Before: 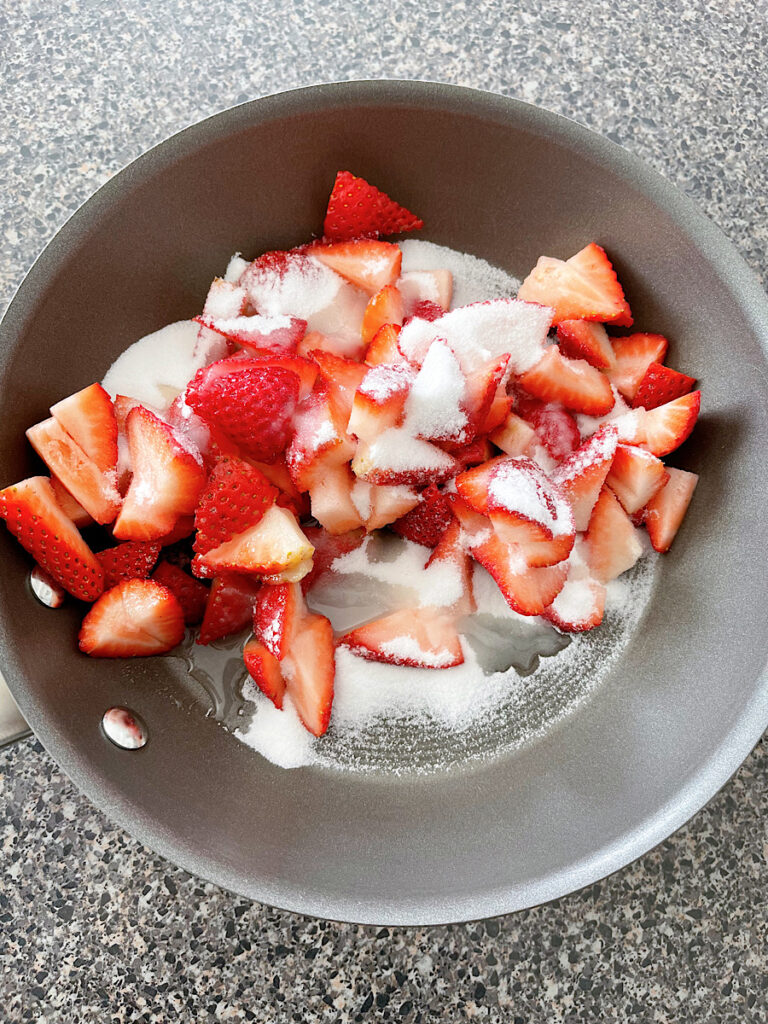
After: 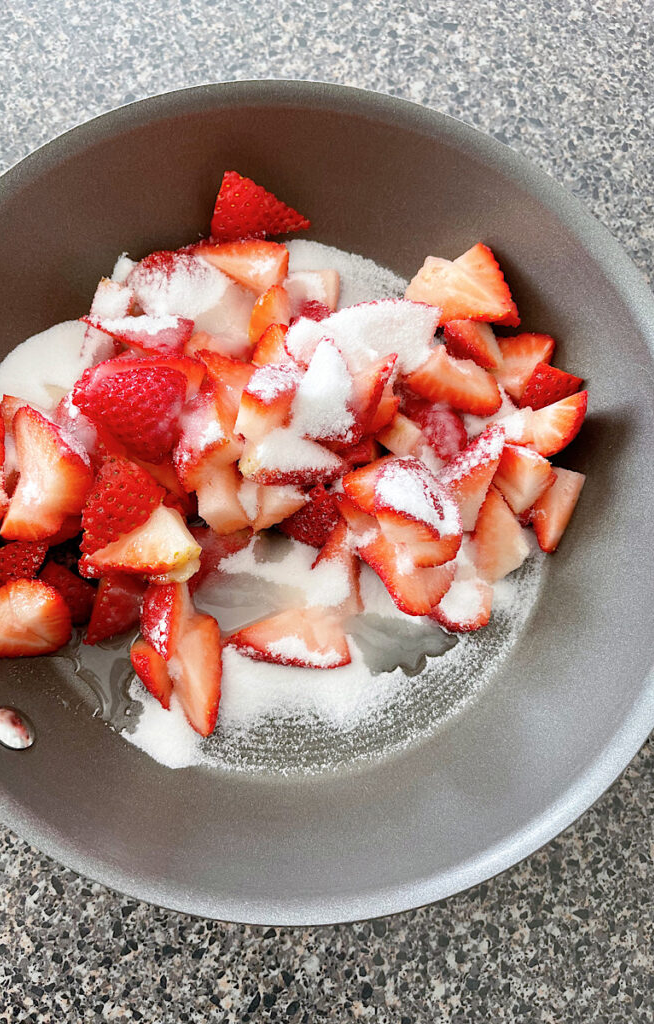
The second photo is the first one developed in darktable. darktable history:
crop and rotate: left 14.785%
